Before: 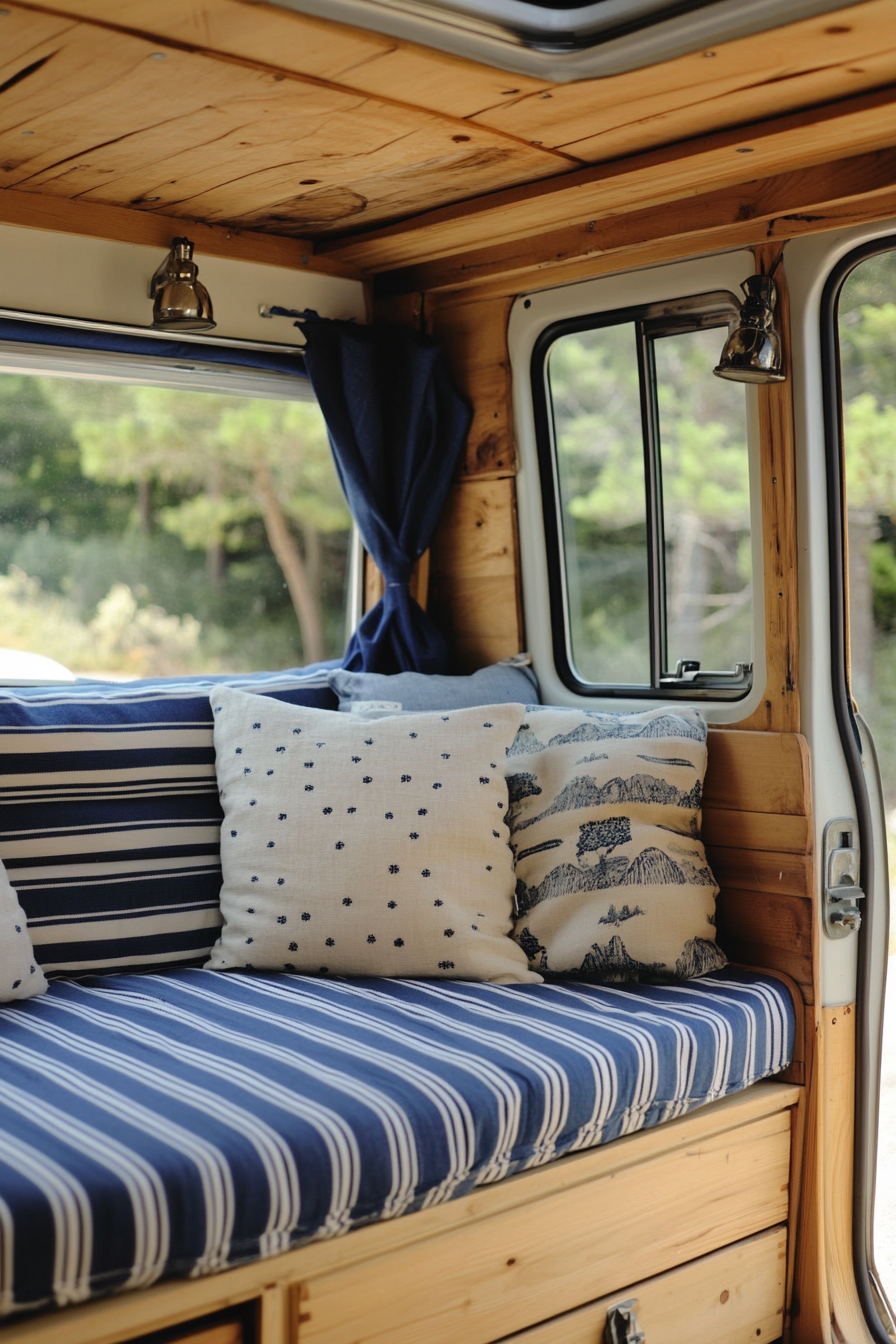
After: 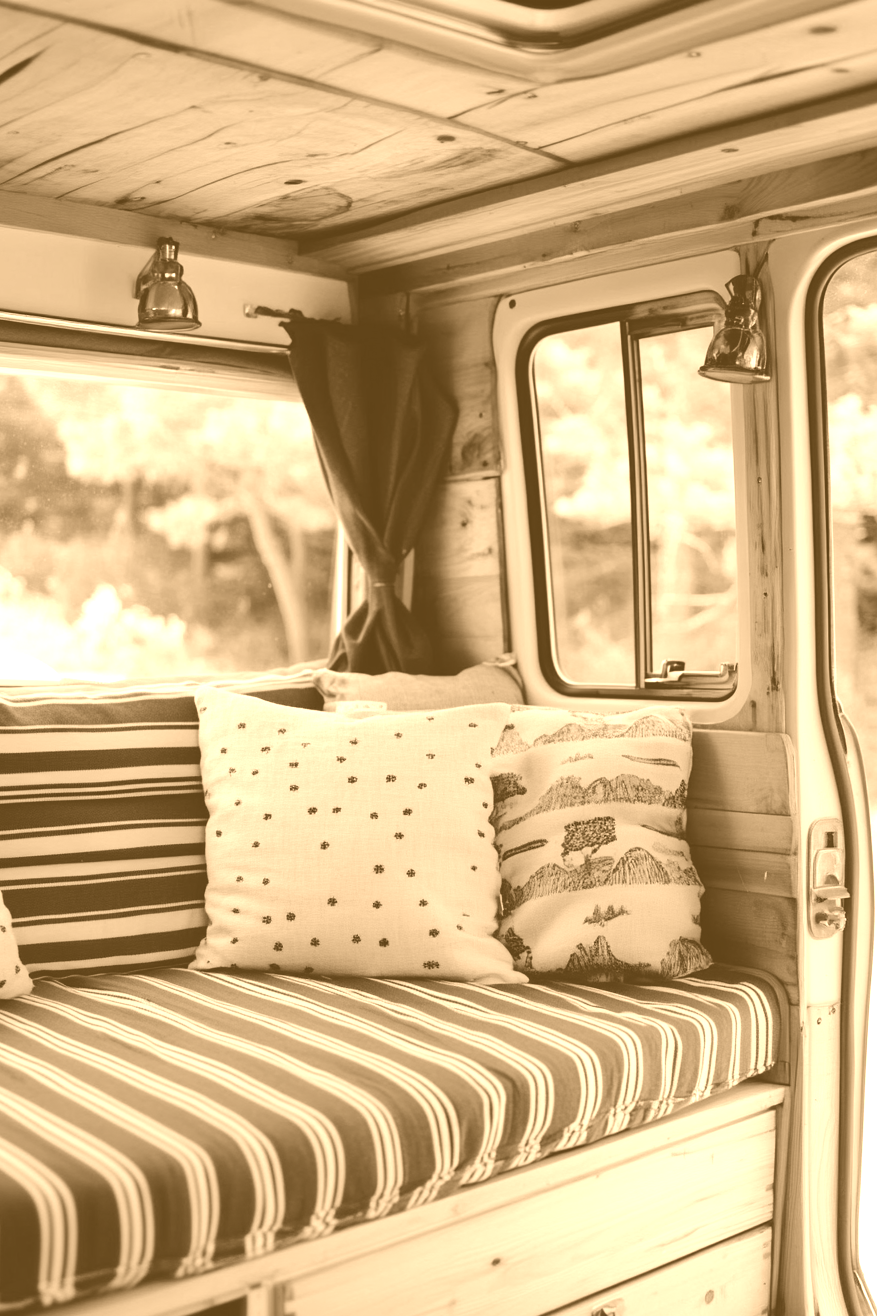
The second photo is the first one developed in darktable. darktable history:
crop: left 1.743%, right 0.268%, bottom 2.011%
colorize: hue 28.8°, source mix 100%
